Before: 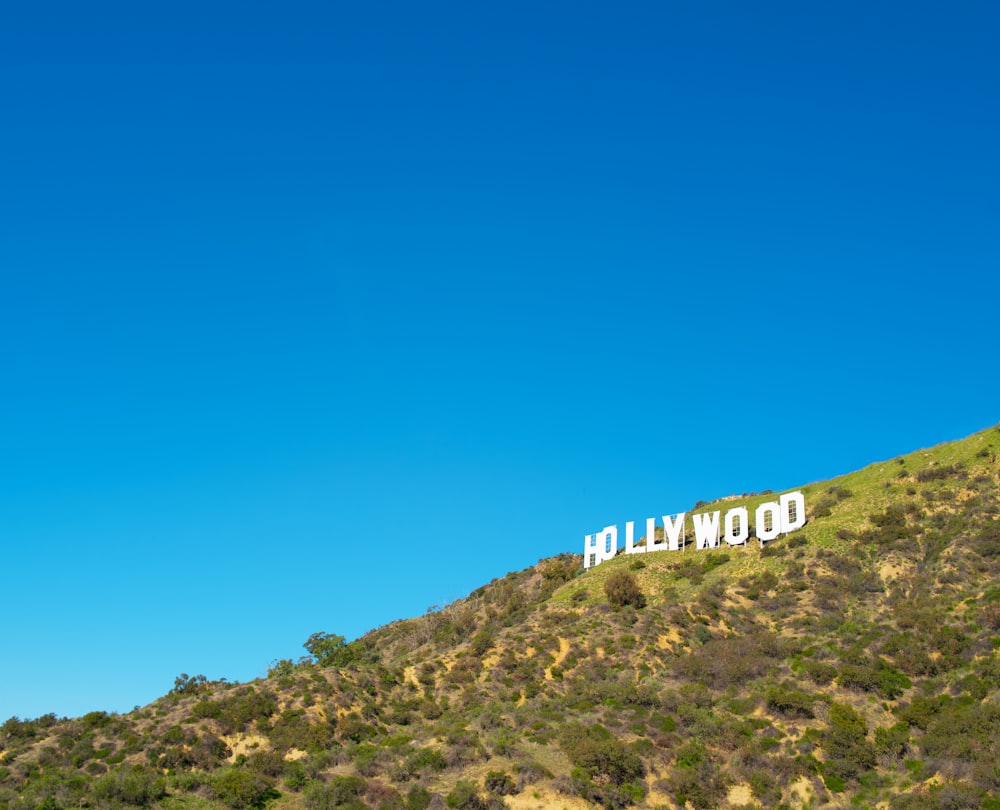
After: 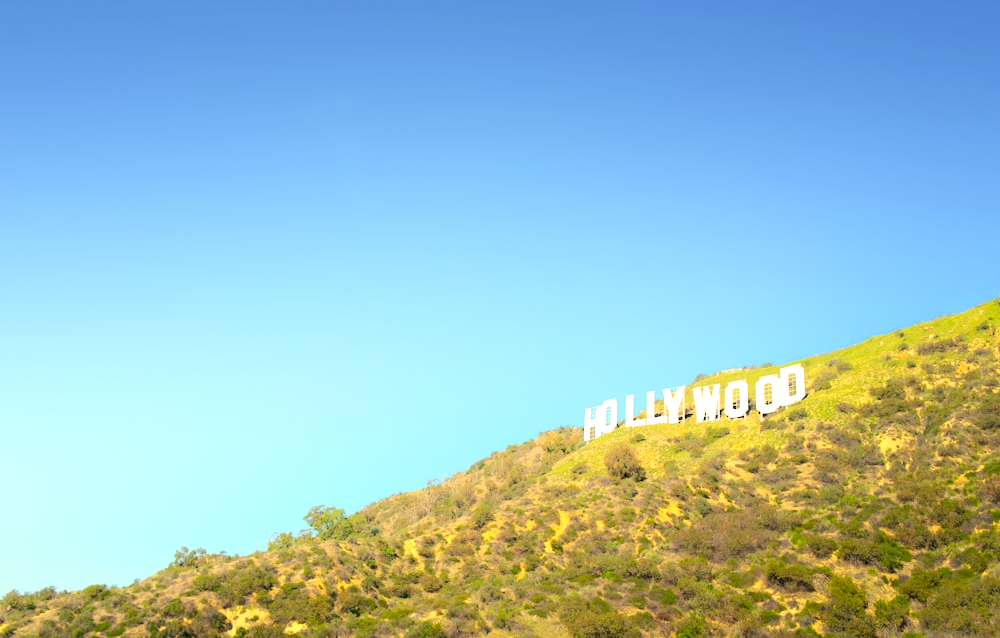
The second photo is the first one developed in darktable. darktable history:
crop and rotate: top 15.693%, bottom 5.467%
shadows and highlights: shadows -21.04, highlights 98.92, soften with gaussian
exposure: black level correction 0, exposure 0.69 EV, compensate highlight preservation false
color correction: highlights a* 2.47, highlights b* 23.19
